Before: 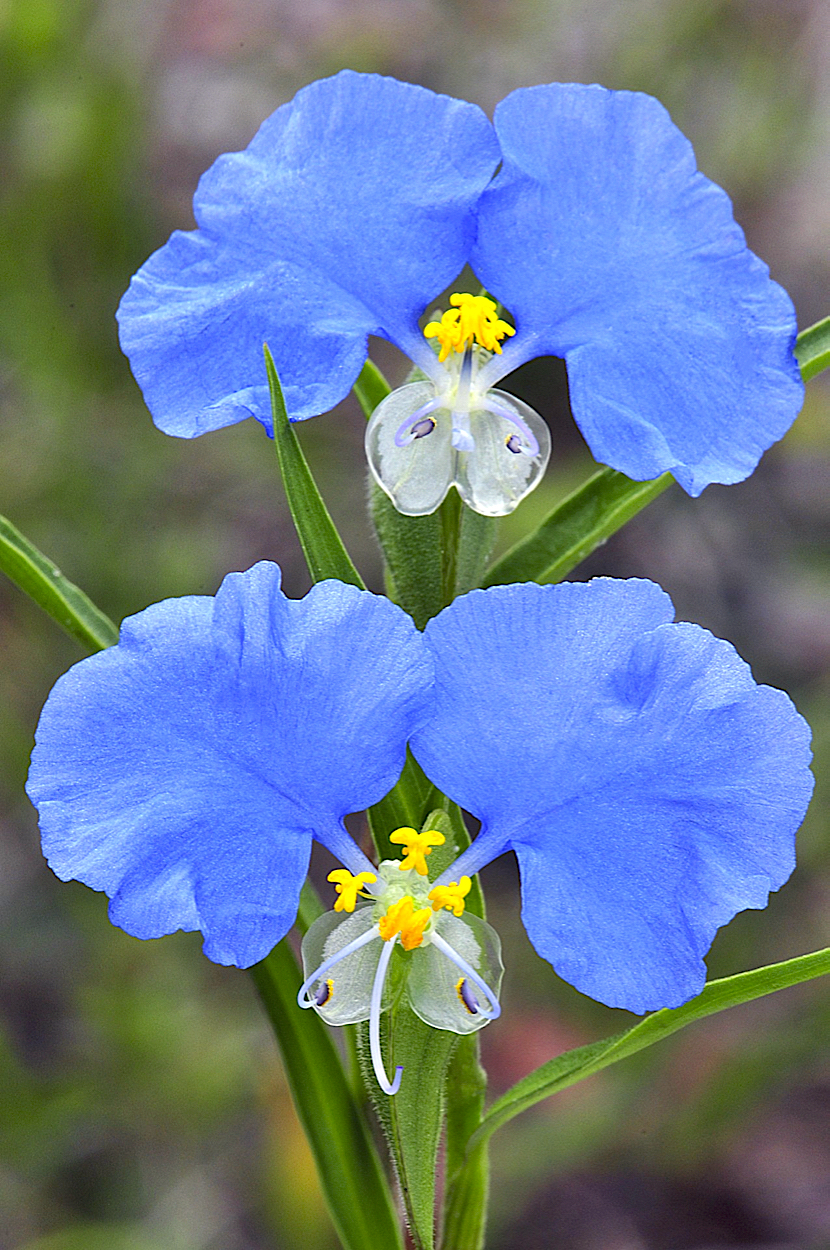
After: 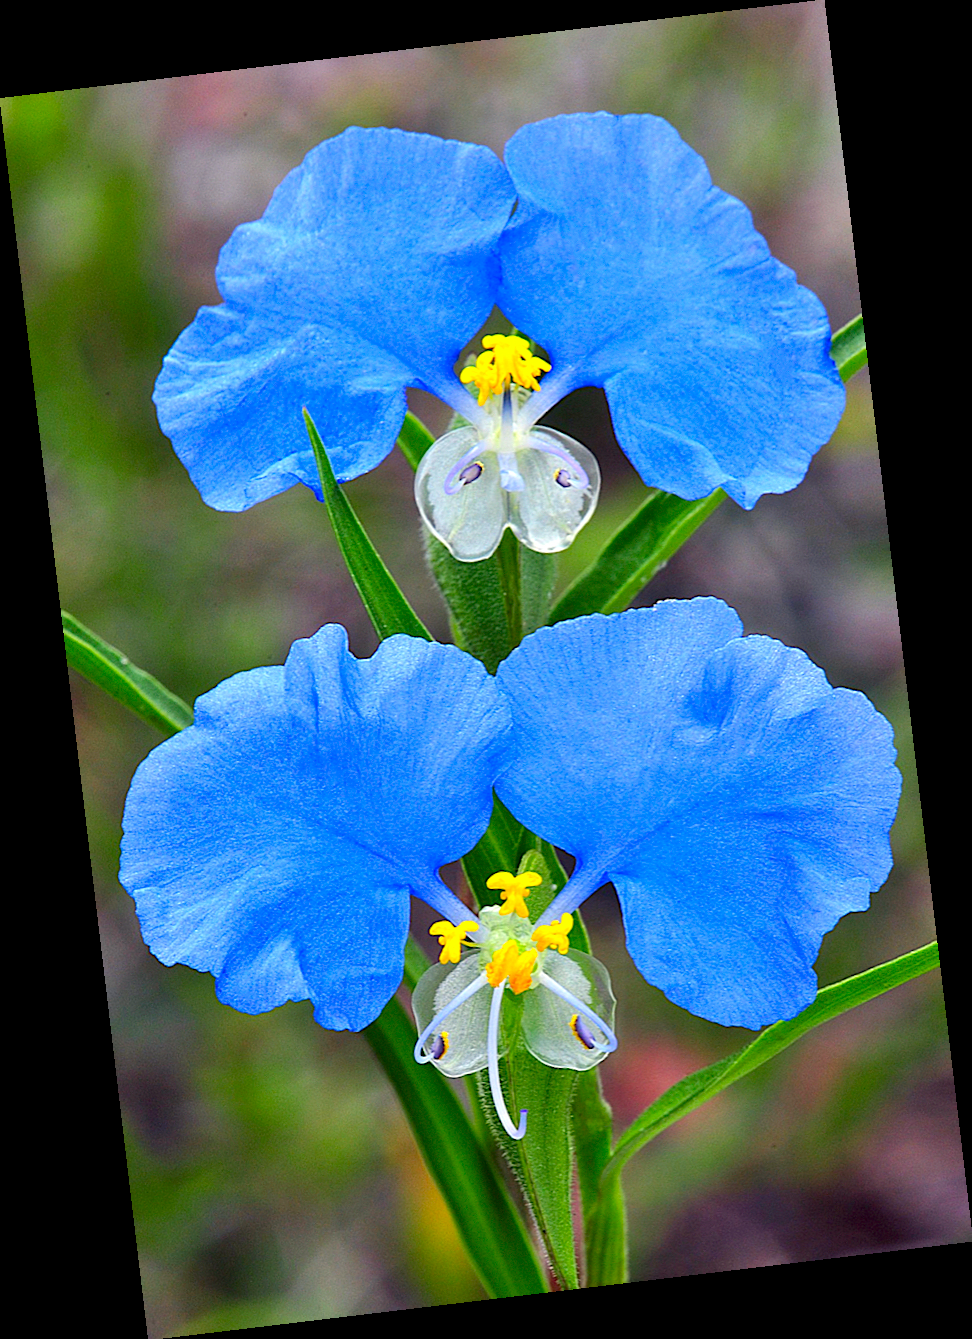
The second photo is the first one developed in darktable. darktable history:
contrast brightness saturation: contrast 0.04, saturation 0.16
rotate and perspective: rotation -6.83°, automatic cropping off
